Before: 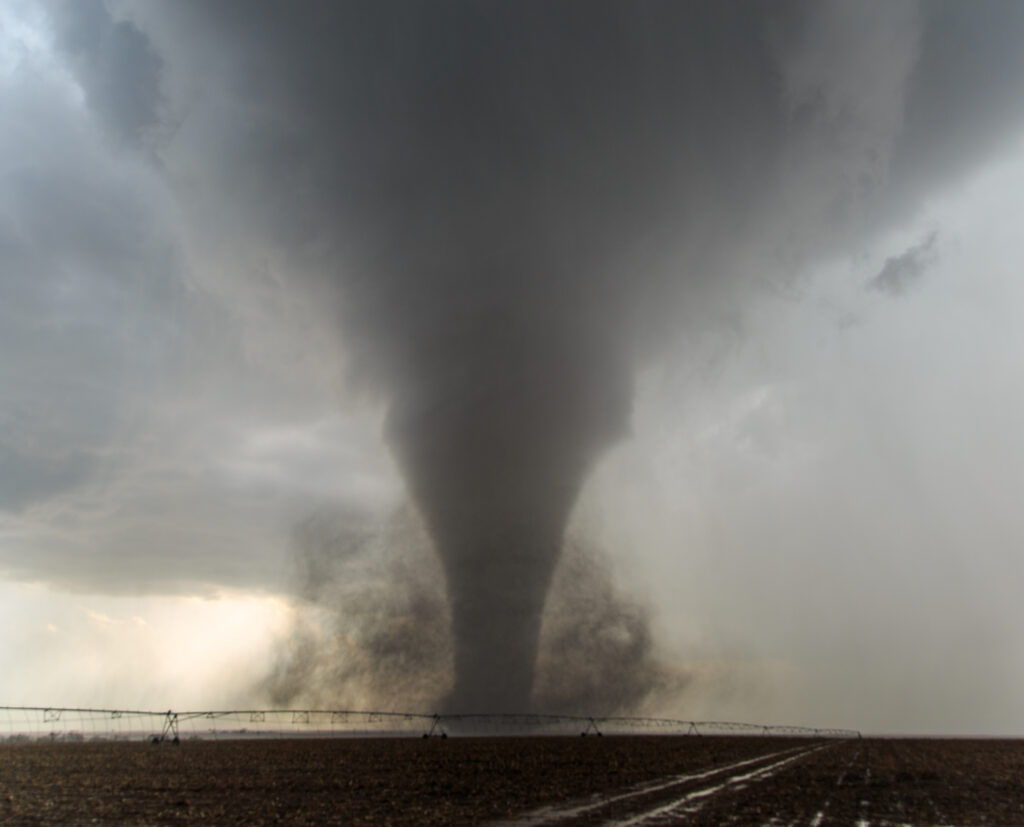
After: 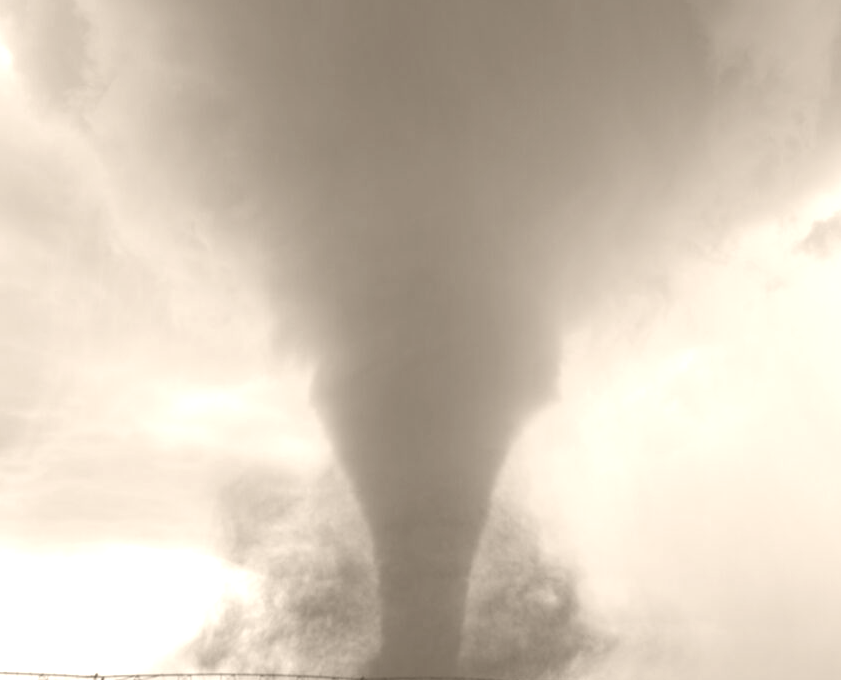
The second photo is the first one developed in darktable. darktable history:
crop and rotate: left 7.196%, top 4.574%, right 10.605%, bottom 13.178%
colorize: hue 34.49°, saturation 35.33%, source mix 100%, version 1
